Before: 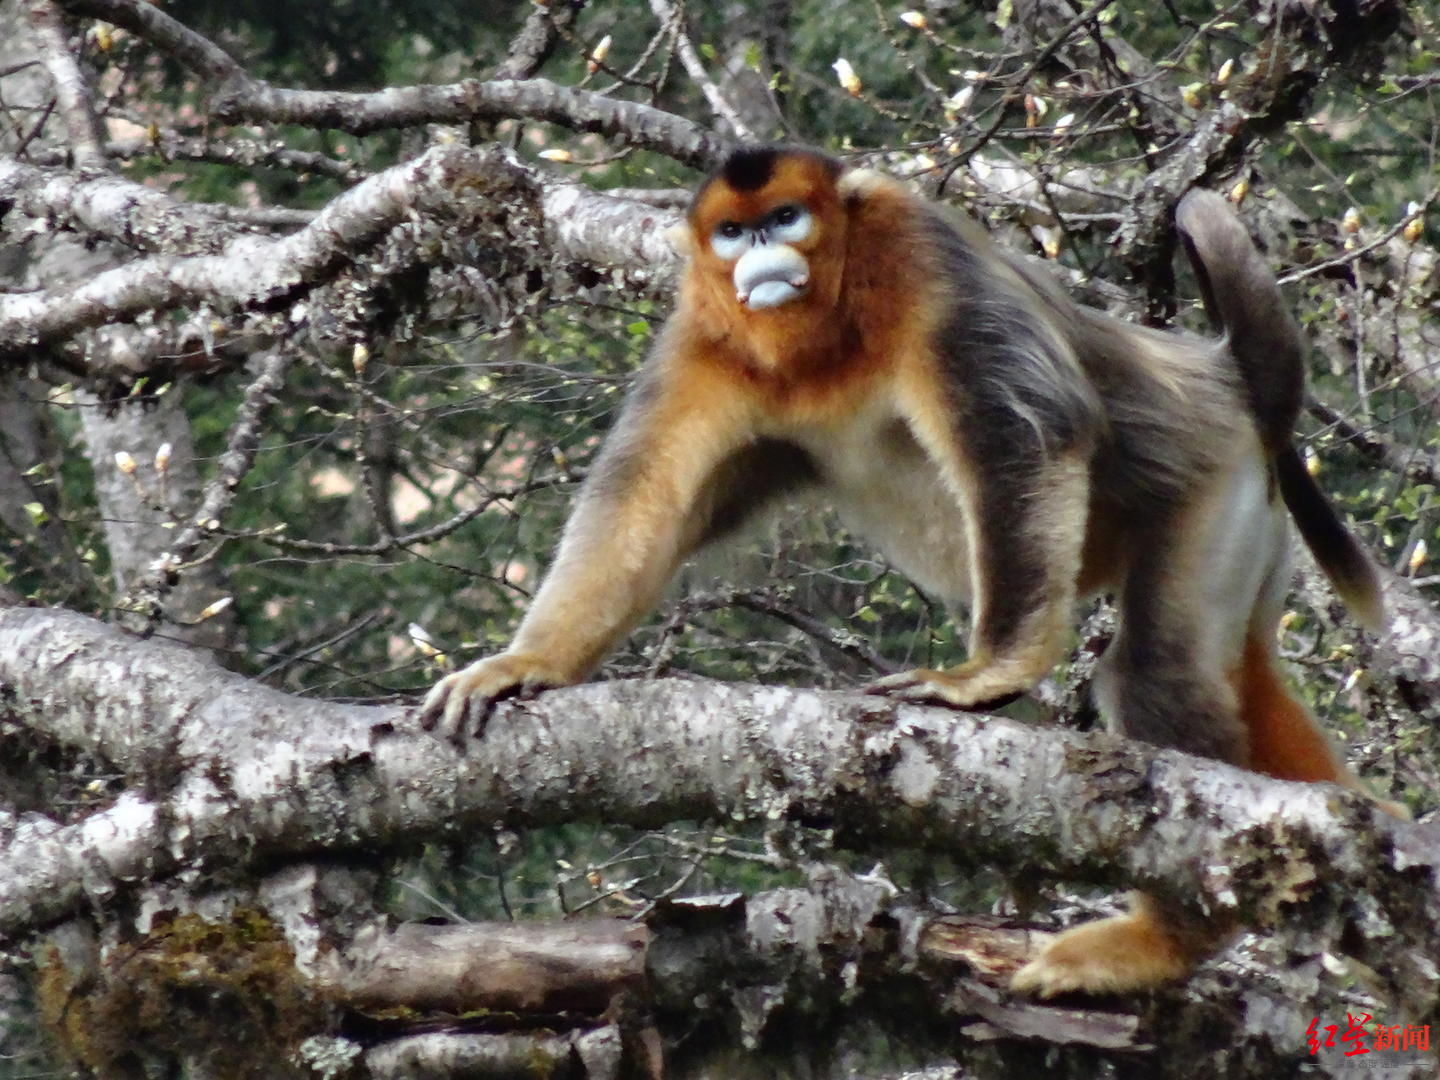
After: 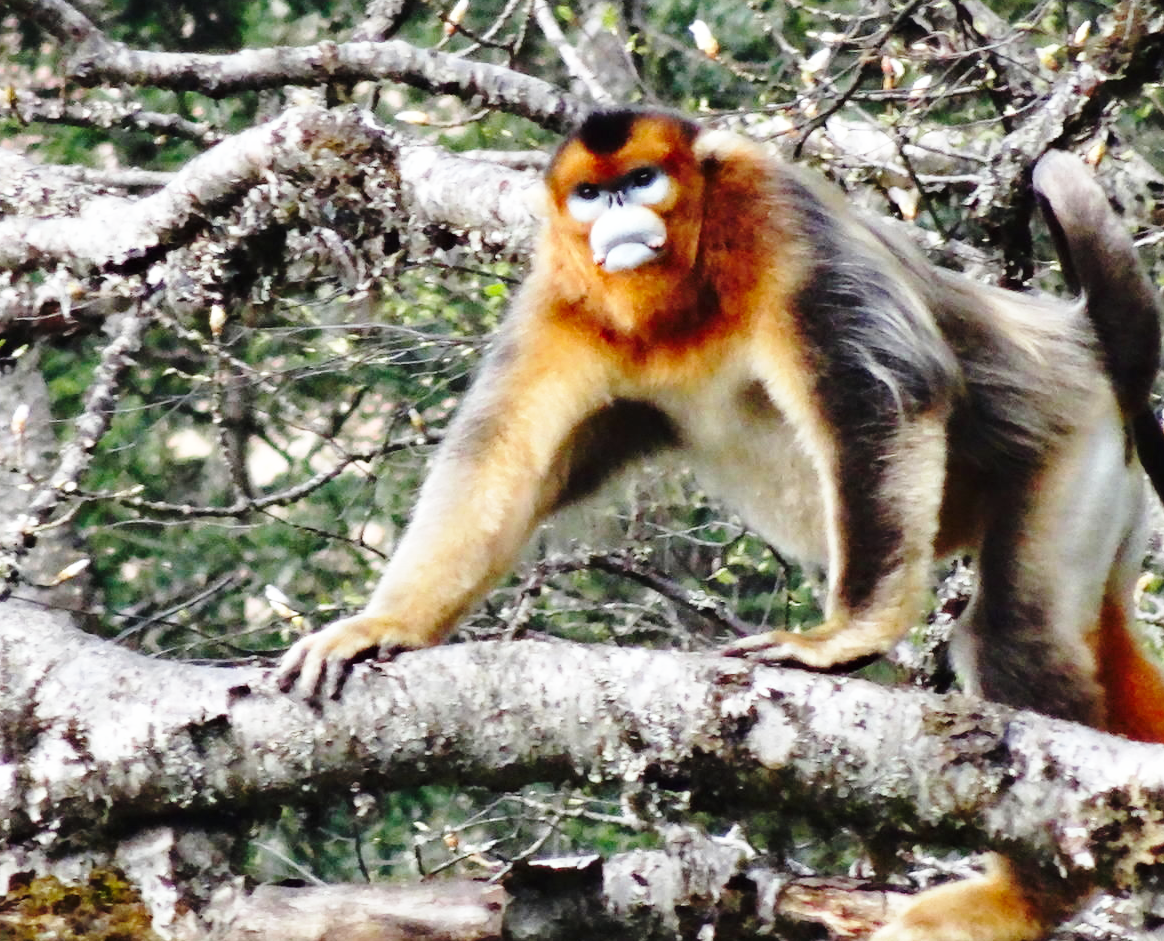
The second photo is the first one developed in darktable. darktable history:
crop: left 9.964%, top 3.536%, right 9.18%, bottom 9.308%
base curve: curves: ch0 [(0, 0) (0.028, 0.03) (0.105, 0.232) (0.387, 0.748) (0.754, 0.968) (1, 1)], preserve colors none
